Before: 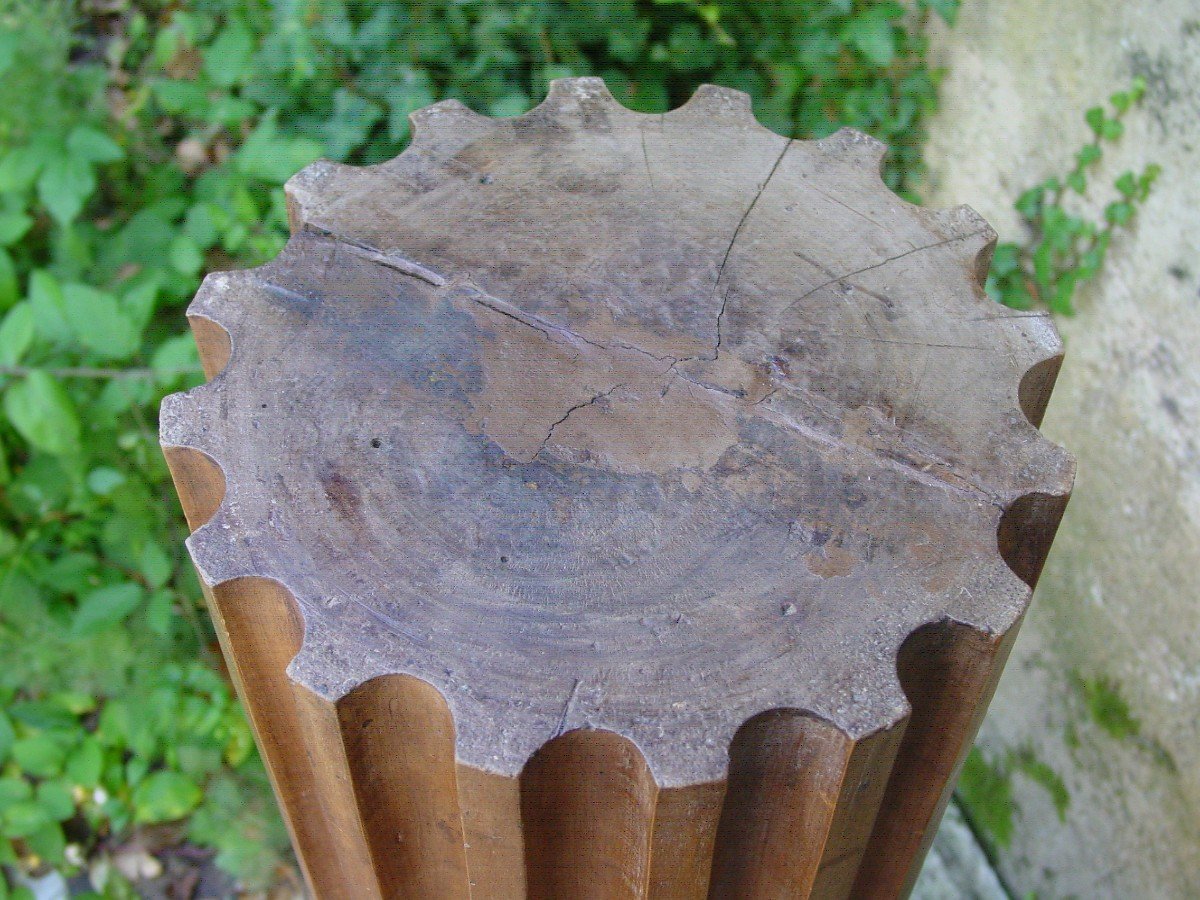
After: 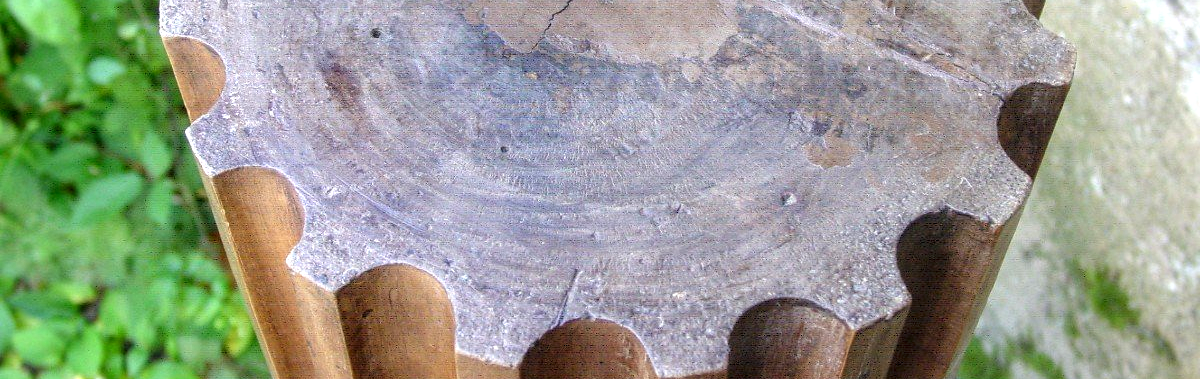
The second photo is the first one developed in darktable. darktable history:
crop: top 45.598%, bottom 12.234%
local contrast: detail 130%
tone equalizer: -8 EV -0.731 EV, -7 EV -0.707 EV, -6 EV -0.597 EV, -5 EV -0.385 EV, -3 EV 0.395 EV, -2 EV 0.6 EV, -1 EV 0.678 EV, +0 EV 0.744 EV
